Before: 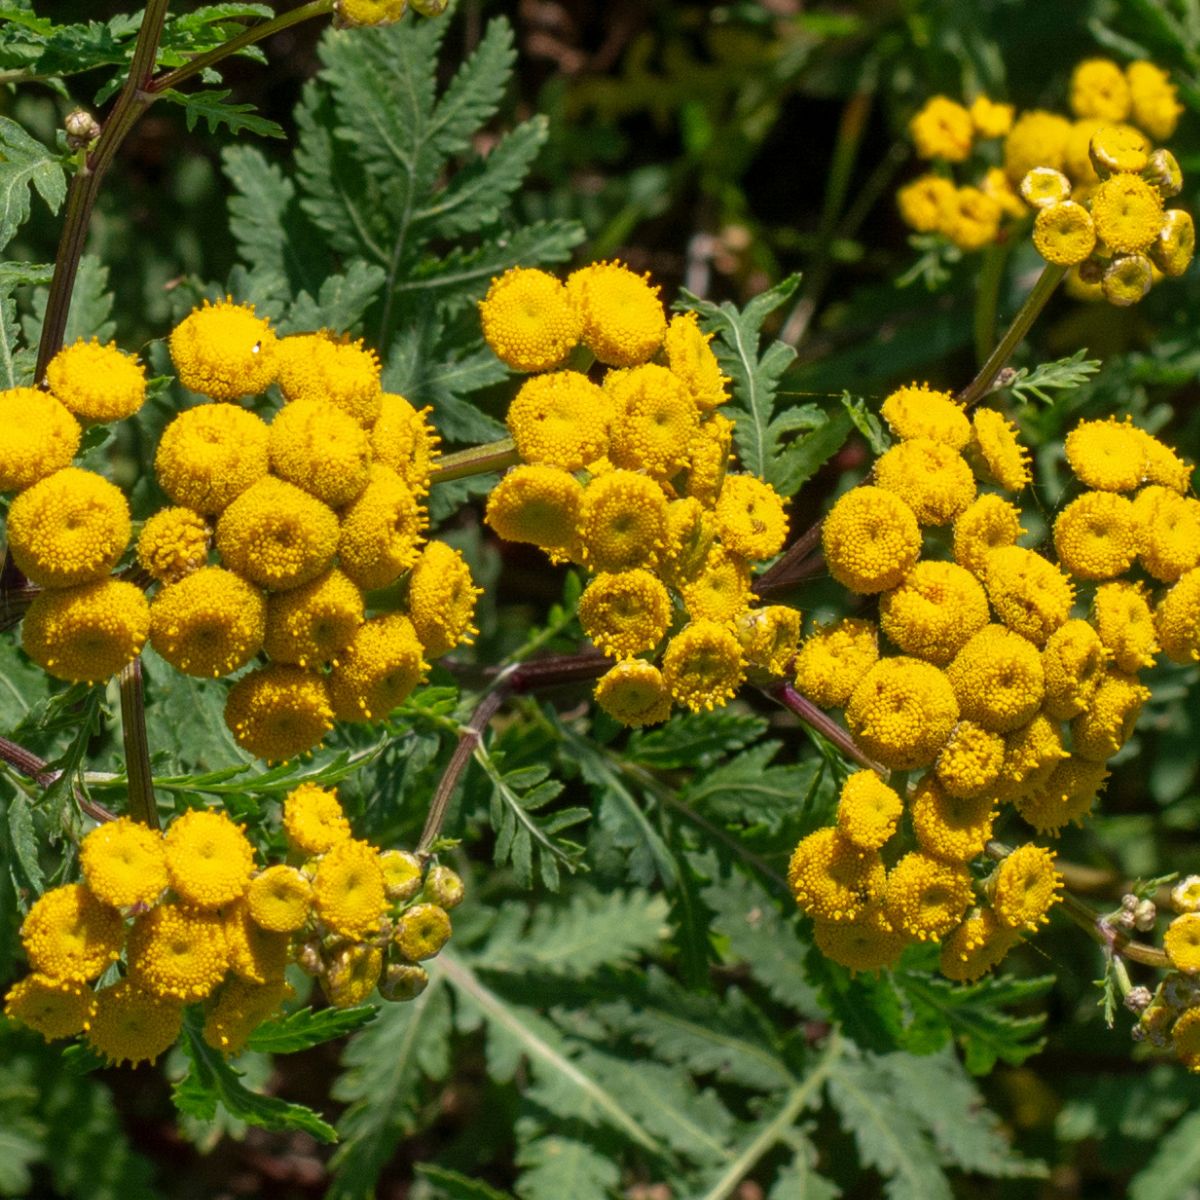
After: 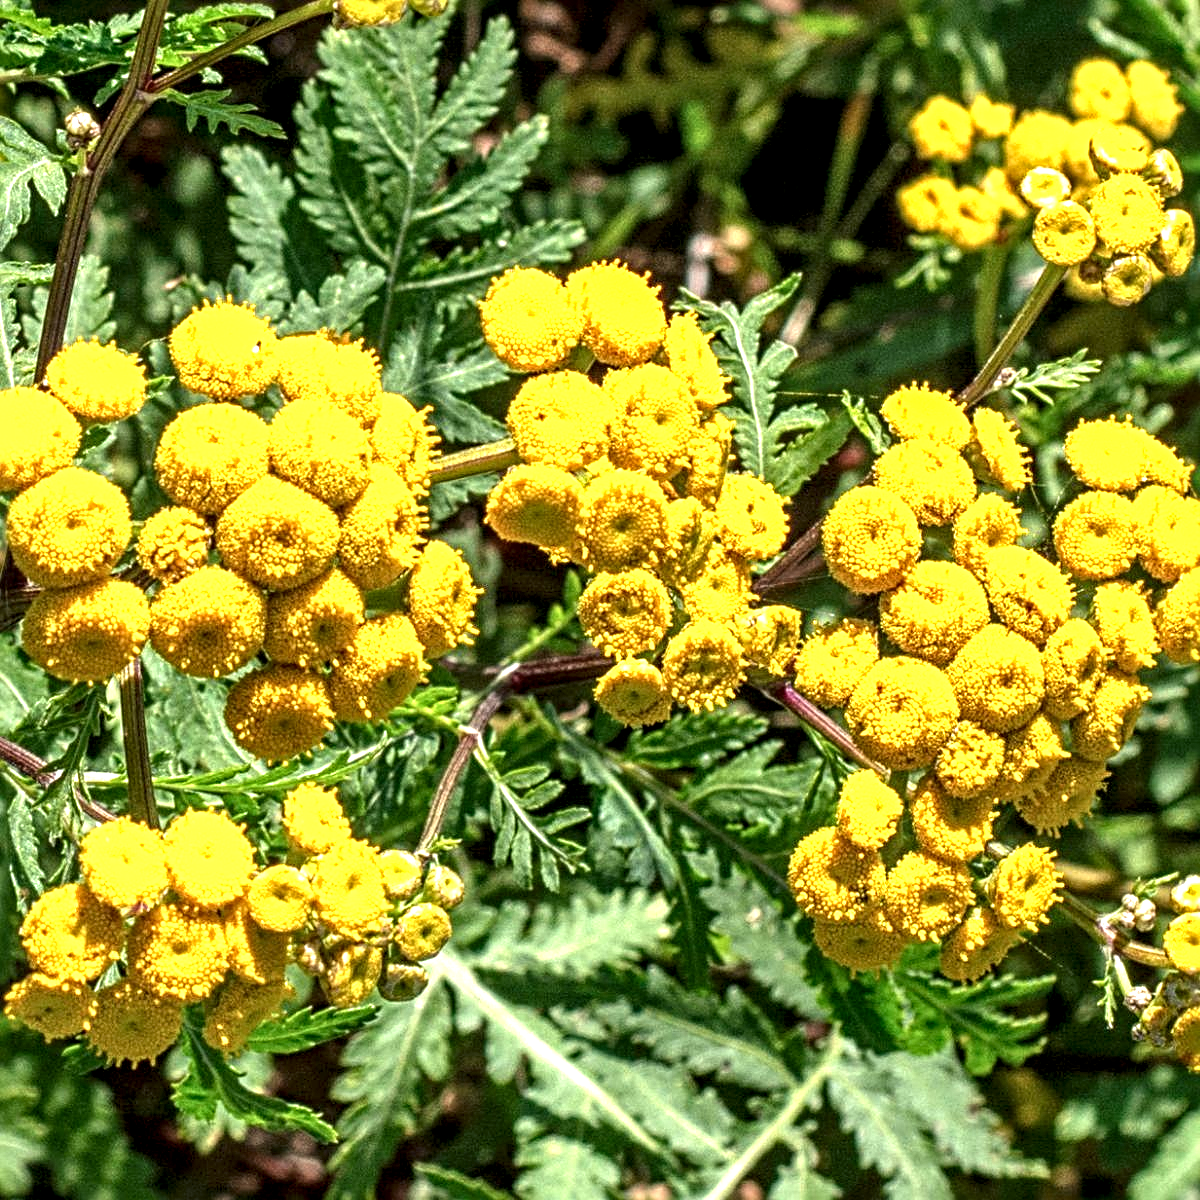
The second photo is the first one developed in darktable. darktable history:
exposure: black level correction 0, exposure 1.199 EV, compensate exposure bias true, compensate highlight preservation false
sharpen: radius 3.956
local contrast: highlights 60%, shadows 64%, detail 160%
